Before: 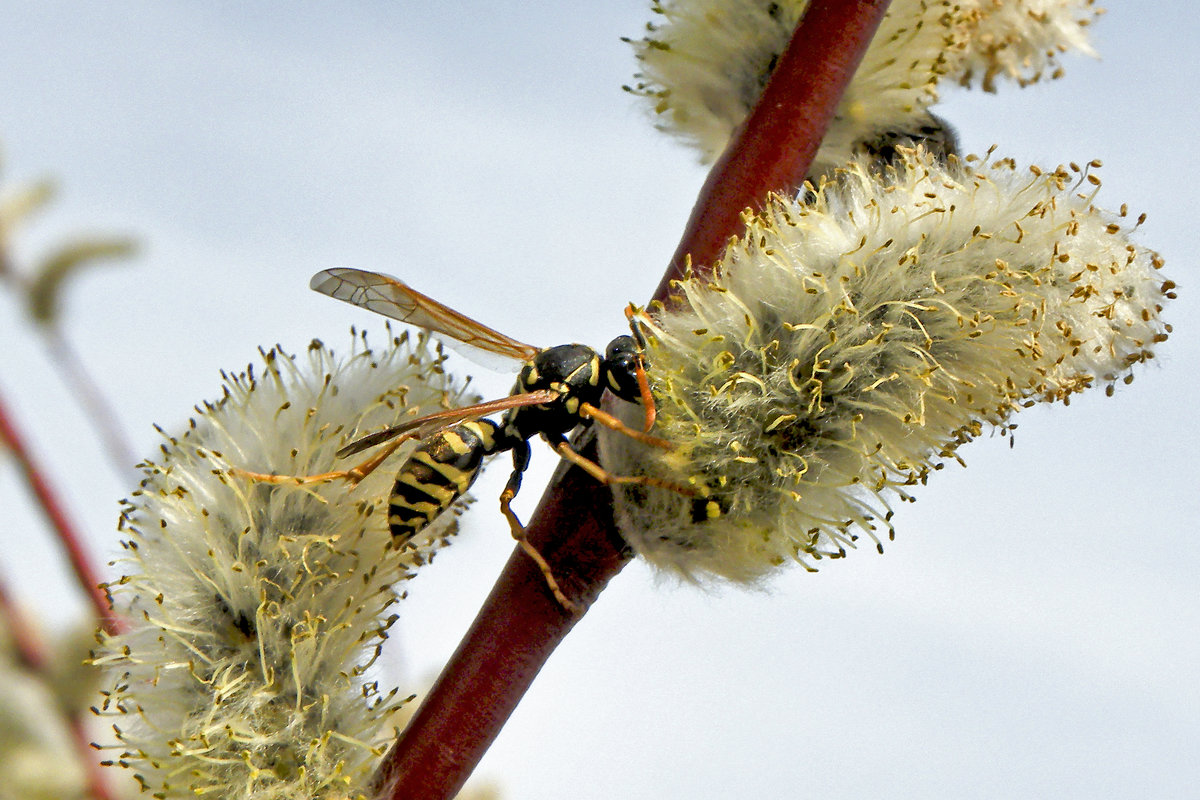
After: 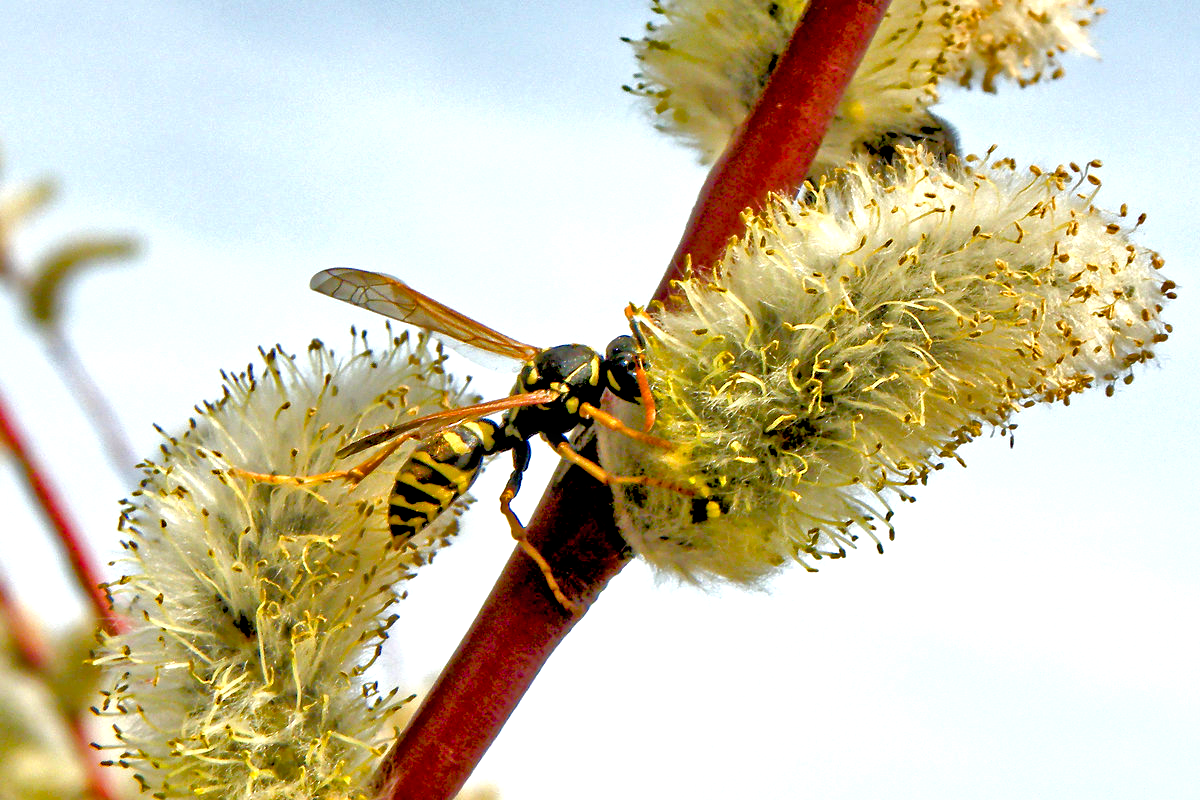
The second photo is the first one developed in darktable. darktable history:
tone equalizer: -7 EV 0.147 EV, -6 EV 0.626 EV, -5 EV 1.18 EV, -4 EV 1.31 EV, -3 EV 1.14 EV, -2 EV 0.6 EV, -1 EV 0.148 EV
haze removal: compatibility mode true
color balance rgb: perceptual saturation grading › global saturation 20%, perceptual saturation grading › highlights -24.789%, perceptual saturation grading › shadows 26.033%, global vibrance 25.065%, contrast 20.366%
shadows and highlights: shadows 24.76, highlights -23.42
